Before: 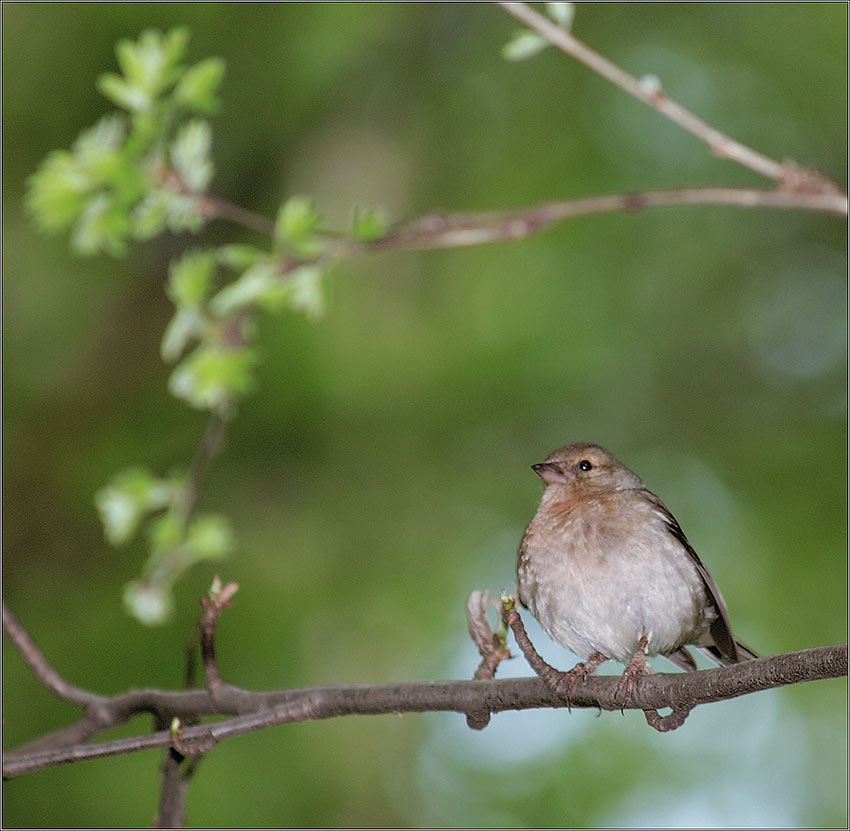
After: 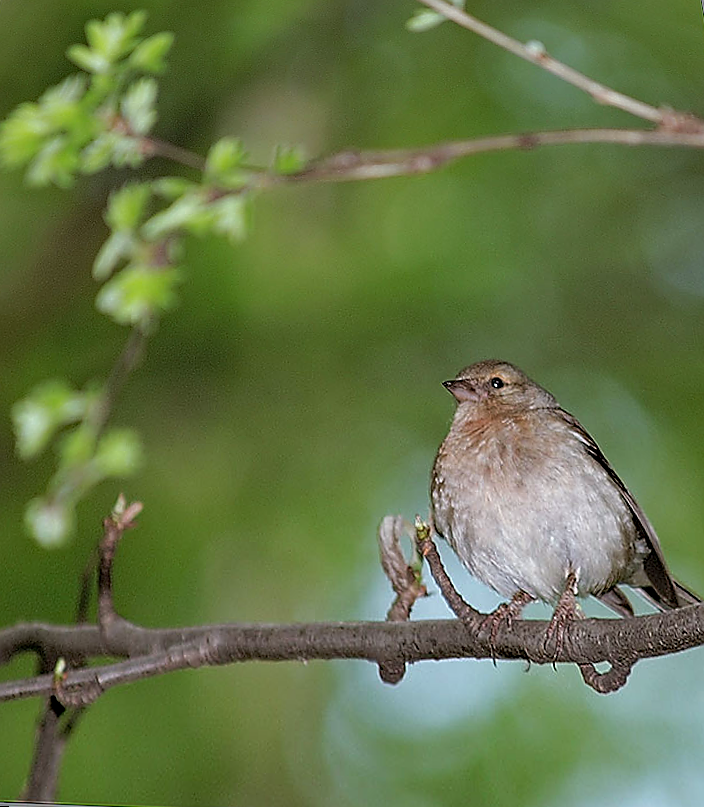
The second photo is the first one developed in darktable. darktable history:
haze removal: compatibility mode true, adaptive false
sharpen: radius 1.4, amount 1.25, threshold 0.7
white balance: red 0.978, blue 0.999
rotate and perspective: rotation 0.72°, lens shift (vertical) -0.352, lens shift (horizontal) -0.051, crop left 0.152, crop right 0.859, crop top 0.019, crop bottom 0.964
